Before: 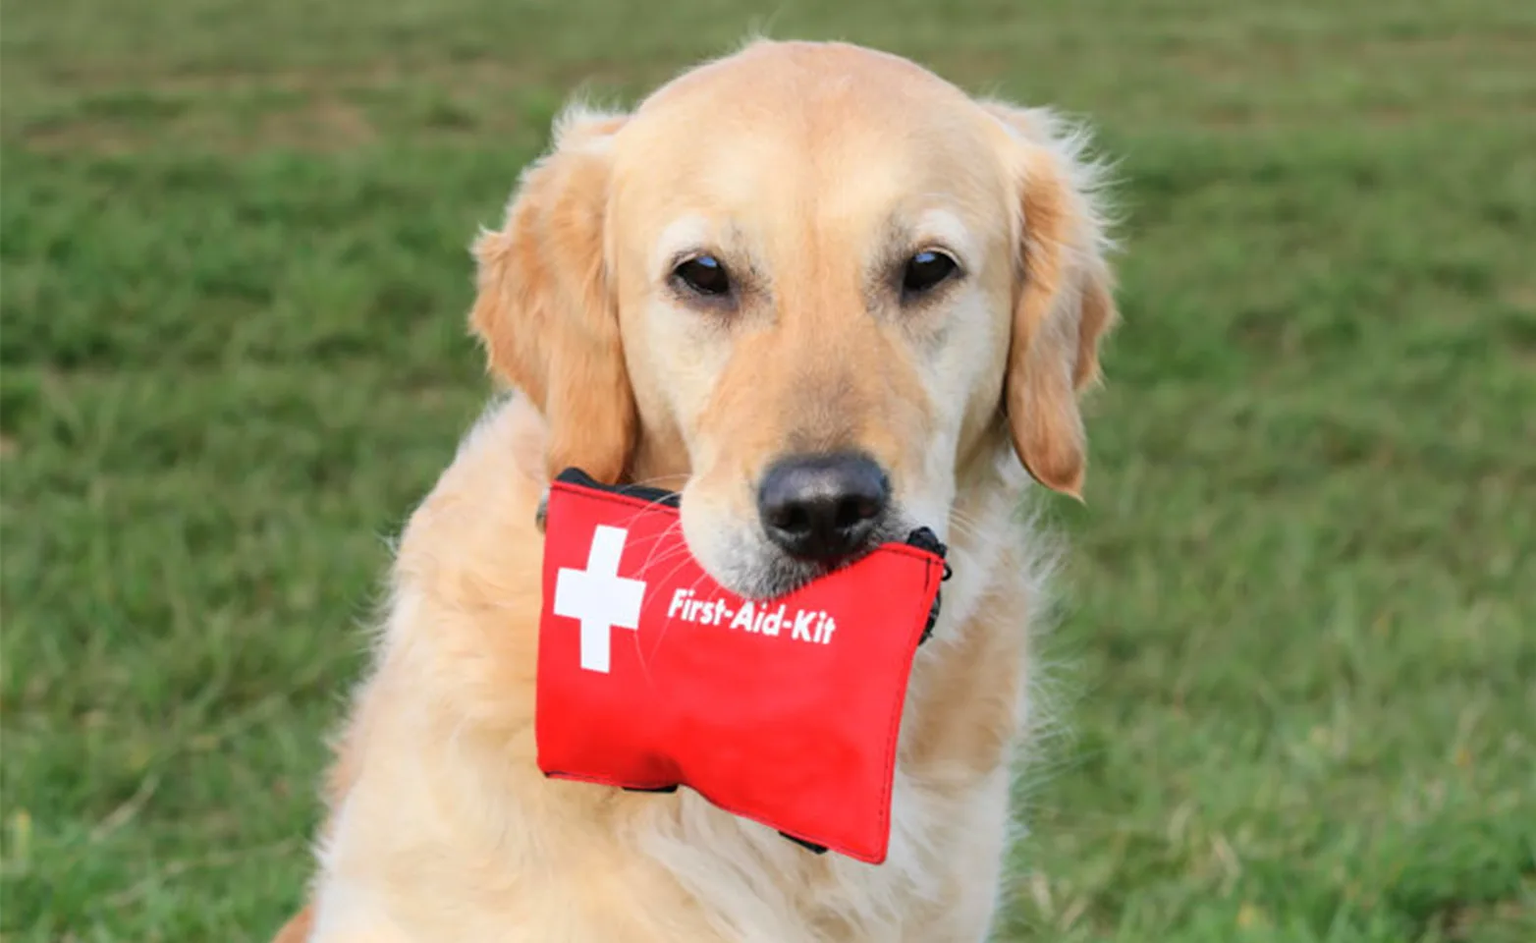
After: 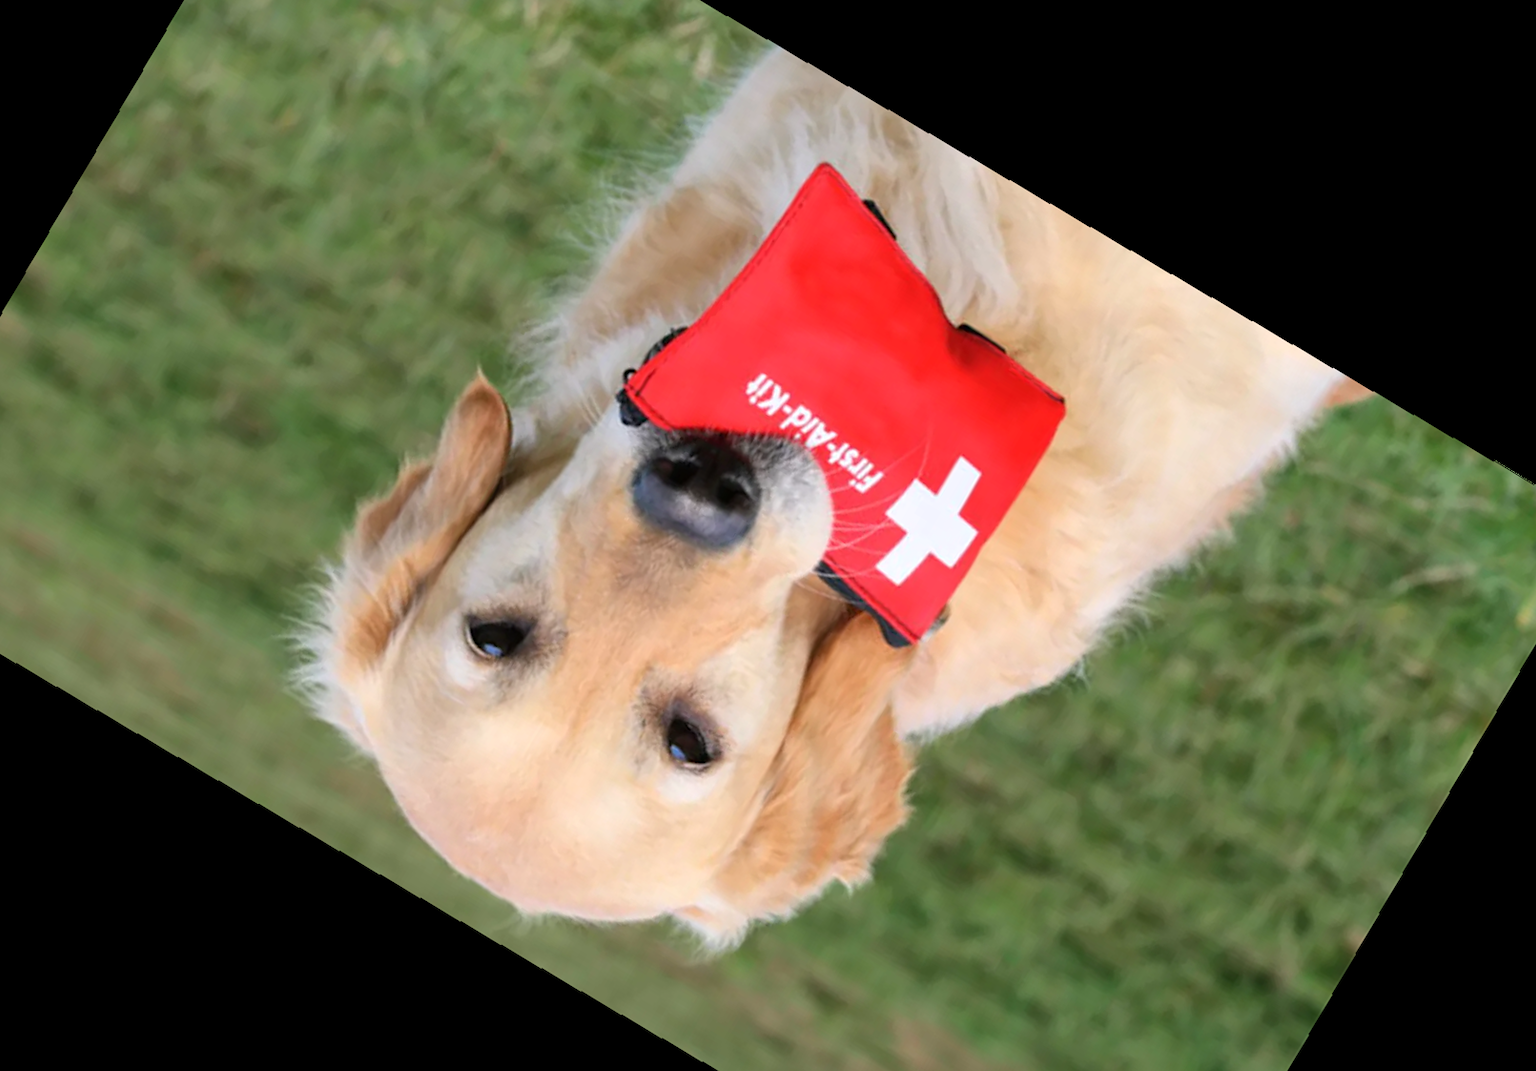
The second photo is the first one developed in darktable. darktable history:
local contrast: mode bilateral grid, contrast 10, coarseness 25, detail 115%, midtone range 0.2
rotate and perspective: rotation -1.17°, automatic cropping off
crop and rotate: angle 148.68°, left 9.111%, top 15.603%, right 4.588%, bottom 17.041%
white balance: red 1.009, blue 1.027
